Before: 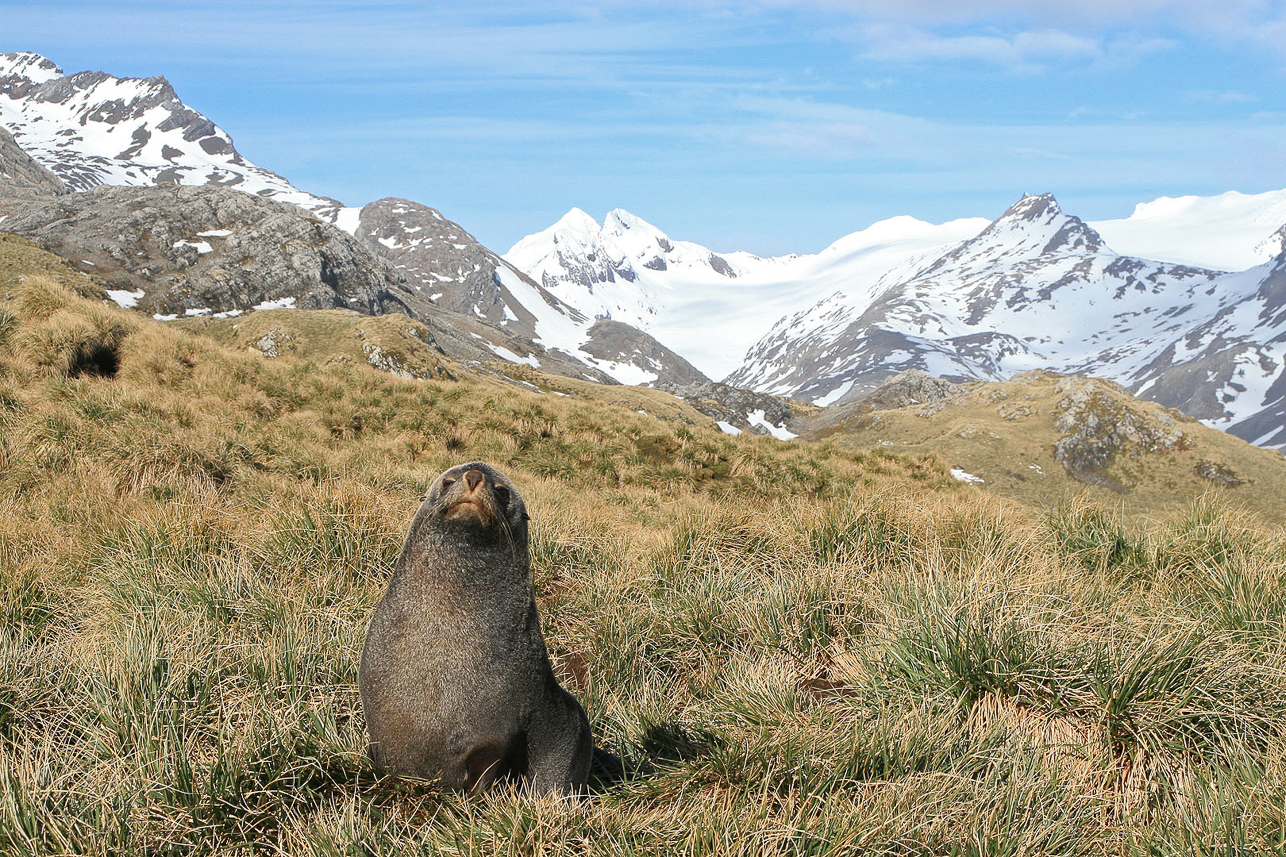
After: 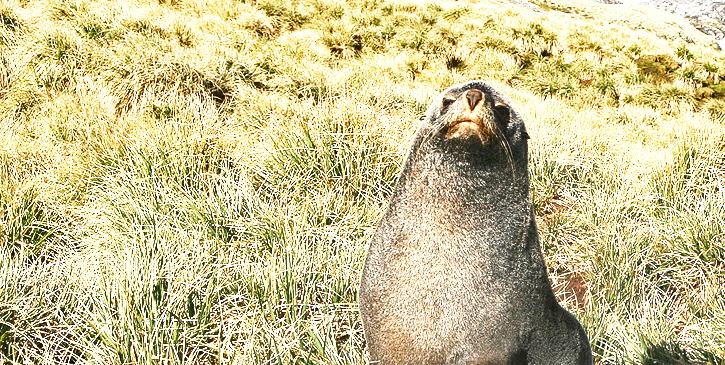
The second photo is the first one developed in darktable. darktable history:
exposure: black level correction 0, exposure 1.5 EV, compensate exposure bias true, compensate highlight preservation false
grain: coarseness 0.09 ISO, strength 40%
crop: top 44.483%, right 43.593%, bottom 12.892%
base curve: curves: ch0 [(0, 0) (0.579, 0.807) (1, 1)], preserve colors none
tone equalizer: on, module defaults
shadows and highlights: soften with gaussian
white balance: emerald 1
